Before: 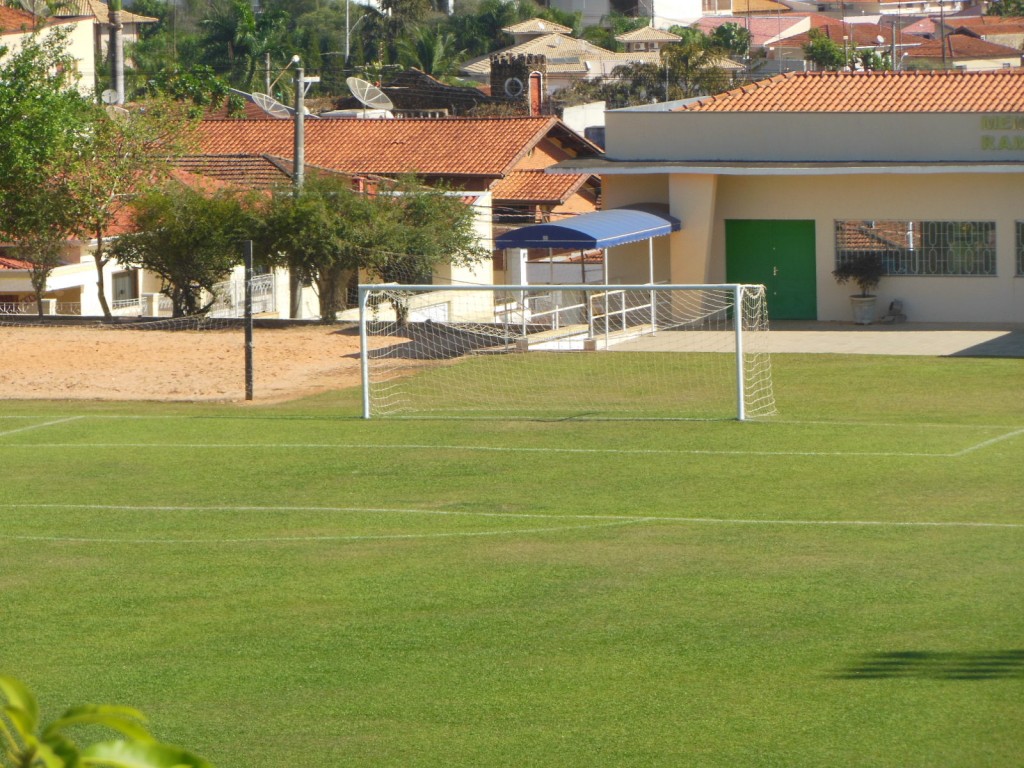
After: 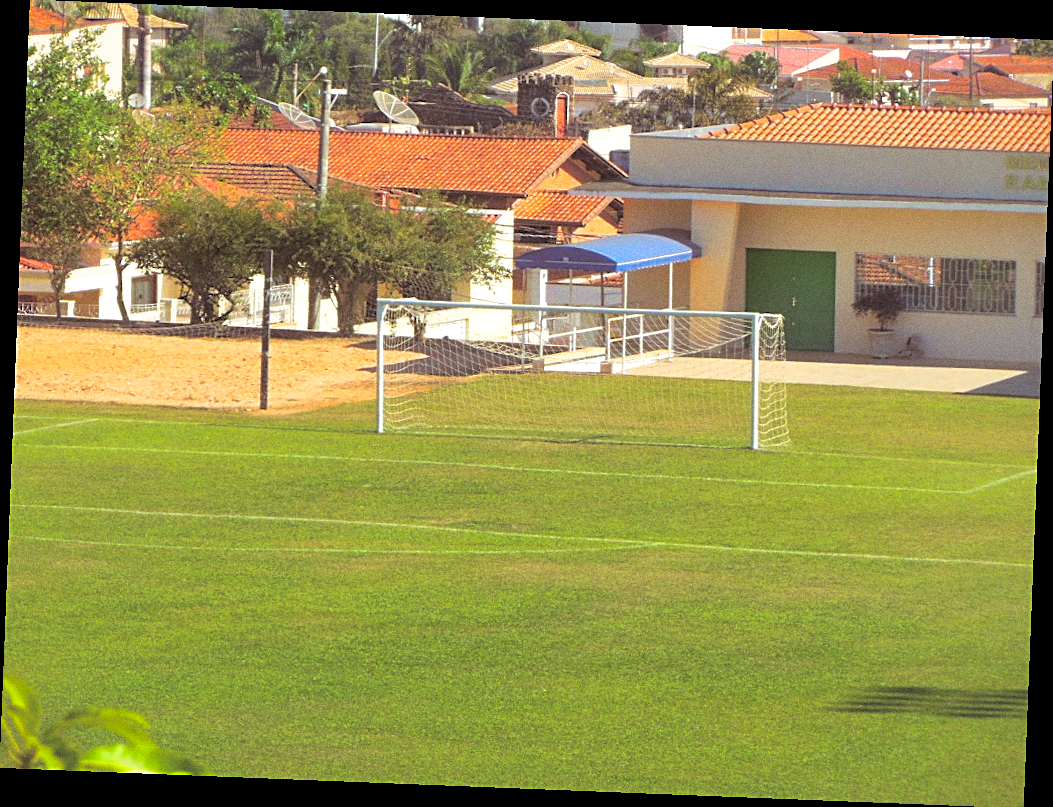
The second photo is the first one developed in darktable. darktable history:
split-toning: shadows › saturation 0.24, highlights › hue 54°, highlights › saturation 0.24
color correction: saturation 1.34
grain: coarseness 0.09 ISO
sharpen: on, module defaults
rotate and perspective: rotation 2.27°, automatic cropping off
rgb levels: preserve colors sum RGB, levels [[0.038, 0.433, 0.934], [0, 0.5, 1], [0, 0.5, 1]]
shadows and highlights: shadows 30
exposure: black level correction 0, exposure 0.7 EV, compensate exposure bias true, compensate highlight preservation false
